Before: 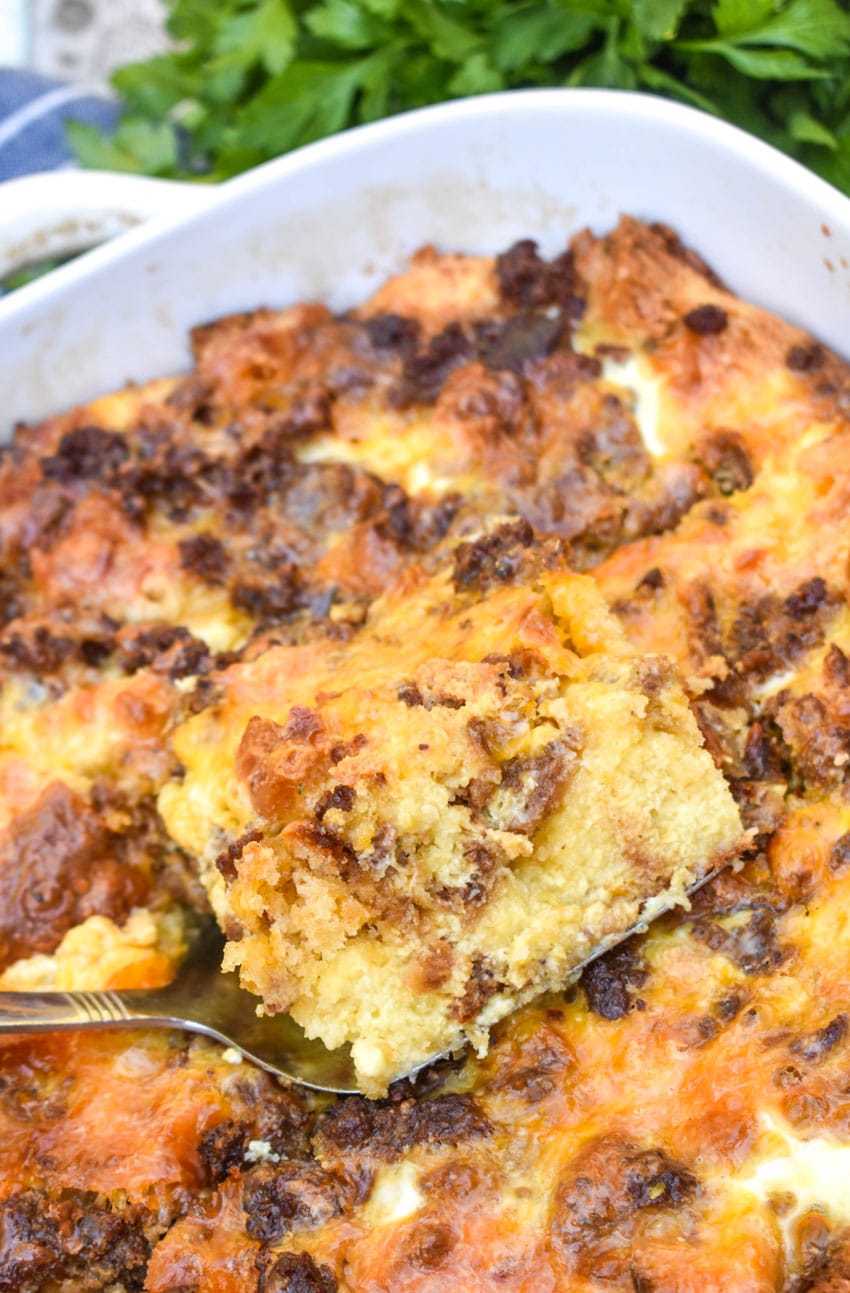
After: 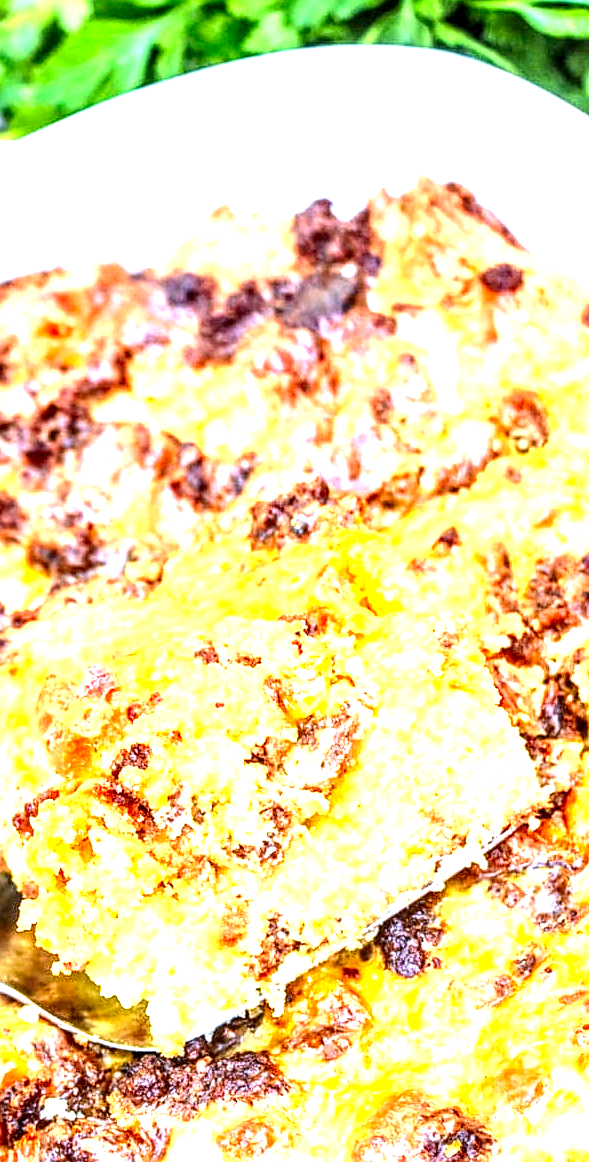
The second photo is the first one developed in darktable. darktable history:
contrast brightness saturation: contrast 0.163, saturation 0.326
local contrast: highlights 19%, detail 186%
color correction: highlights a* -2.13, highlights b* -18.25
tone equalizer: -8 EV -0.381 EV, -7 EV -0.357 EV, -6 EV -0.345 EV, -5 EV -0.238 EV, -3 EV 0.229 EV, -2 EV 0.305 EV, -1 EV 0.378 EV, +0 EV 0.404 EV
exposure: black level correction 0, exposure 1.628 EV, compensate highlight preservation false
crop and rotate: left 24.074%, top 3.266%, right 6.571%, bottom 6.791%
sharpen: on, module defaults
